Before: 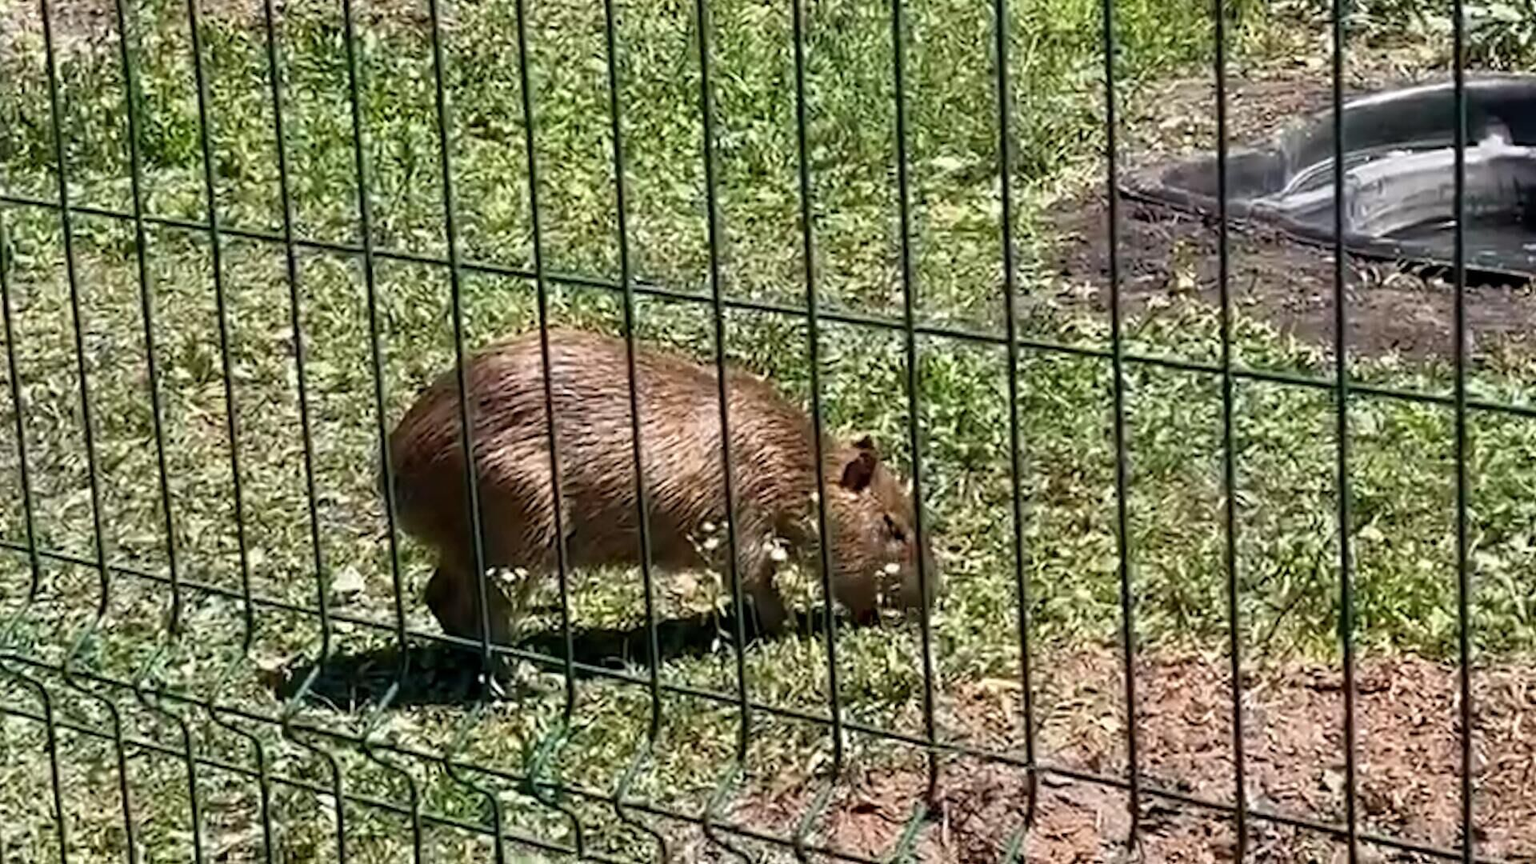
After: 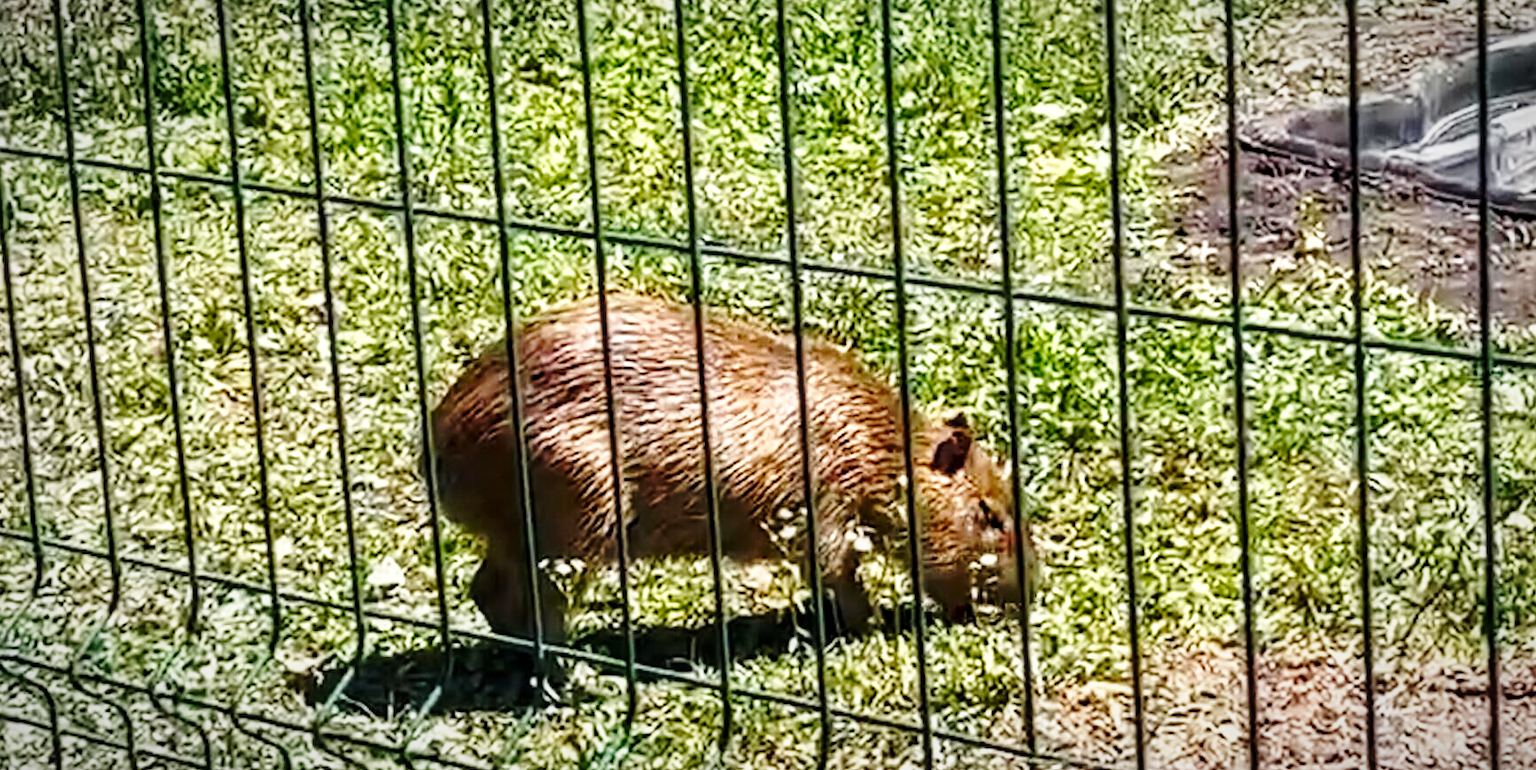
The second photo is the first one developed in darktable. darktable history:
crop: top 7.4%, right 9.711%, bottom 12.056%
vignetting: fall-off start 81.52%, fall-off radius 62.42%, automatic ratio true, width/height ratio 1.413
local contrast: detail 130%
base curve: curves: ch0 [(0, 0) (0.036, 0.037) (0.121, 0.228) (0.46, 0.76) (0.859, 0.983) (1, 1)], preserve colors none
color balance rgb: perceptual saturation grading › global saturation 25.156%
